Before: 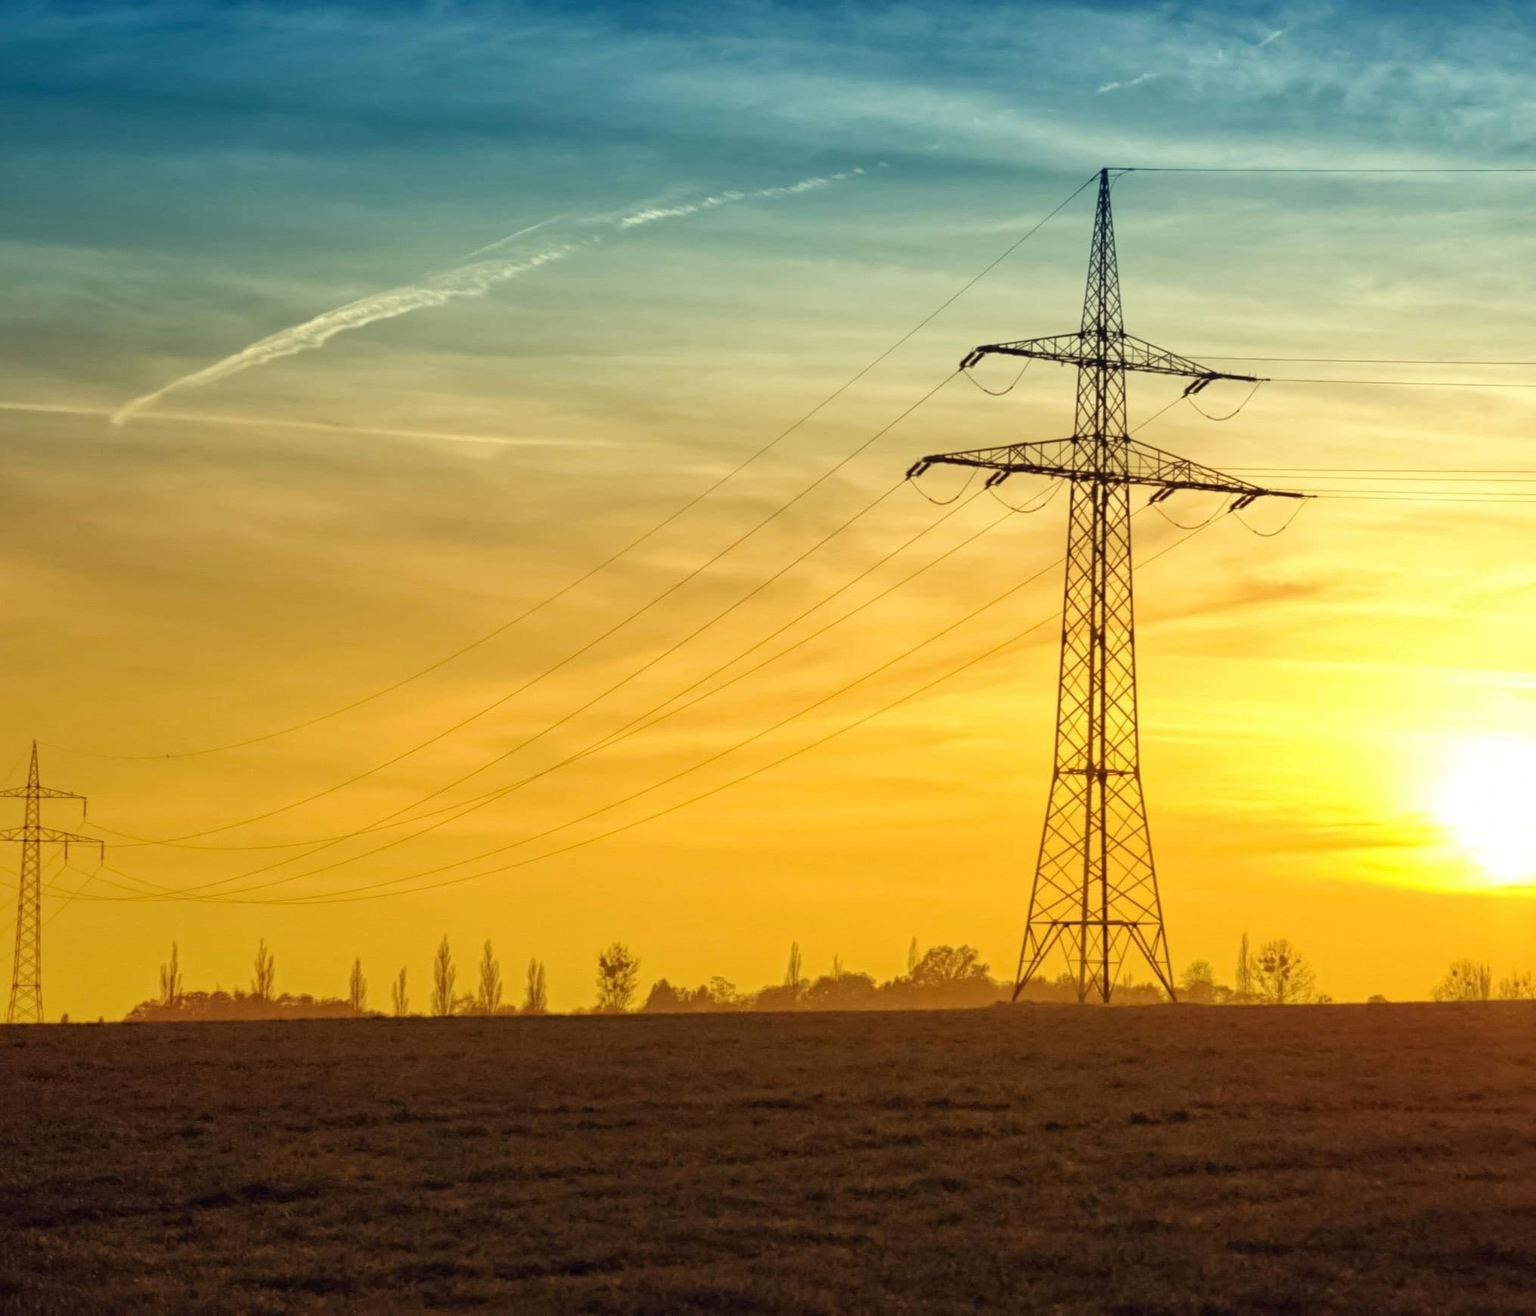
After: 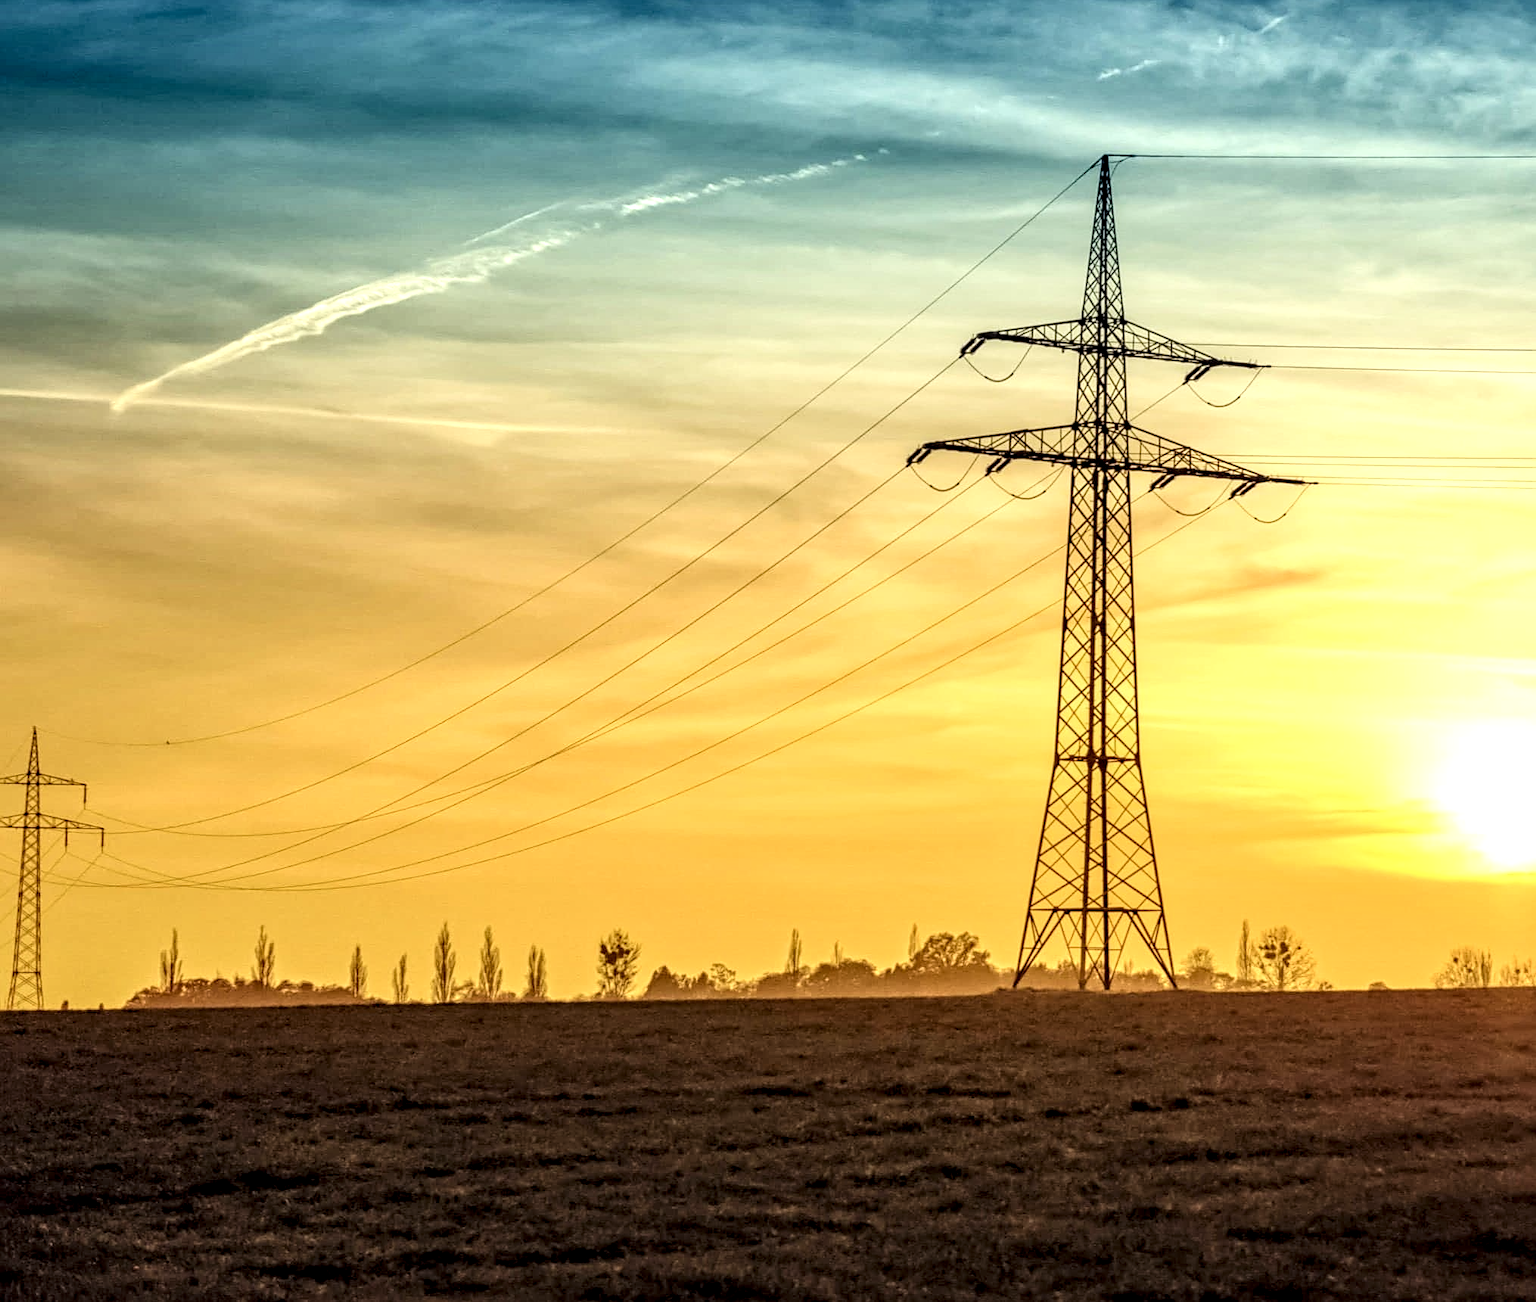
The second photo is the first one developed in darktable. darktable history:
local contrast: highlights 19%, detail 186%
crop: top 1.049%, right 0.001%
contrast brightness saturation: contrast 0.11, saturation -0.17
tone curve: curves: ch0 [(0, 0) (0.004, 0.001) (0.133, 0.112) (0.325, 0.362) (0.832, 0.893) (1, 1)], color space Lab, linked channels, preserve colors none
sharpen: on, module defaults
